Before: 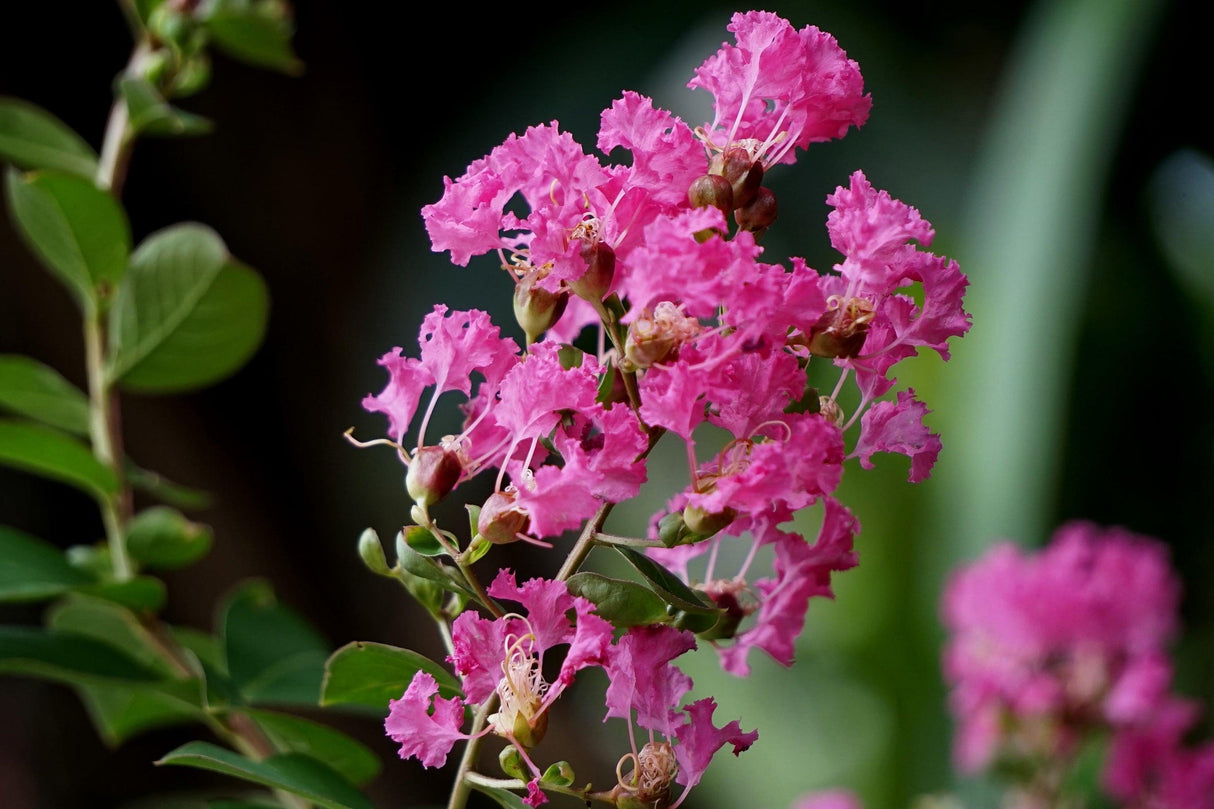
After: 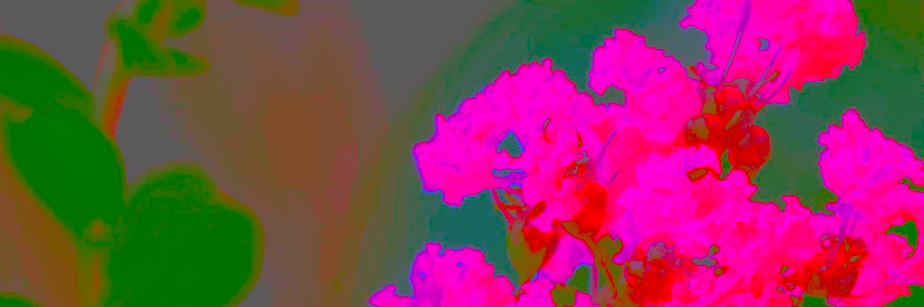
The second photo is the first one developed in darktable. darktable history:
color balance rgb: power › luminance 1.022%, power › chroma 0.418%, power › hue 33.72°, perceptual saturation grading › global saturation 20%, perceptual saturation grading › highlights -25.589%, perceptual saturation grading › shadows 25.779%, global vibrance 20%
crop: left 0.58%, top 7.632%, right 23.268%, bottom 54.407%
contrast brightness saturation: contrast -0.974, brightness -0.172, saturation 0.74
exposure: black level correction 0, exposure 2.136 EV, compensate highlight preservation false
